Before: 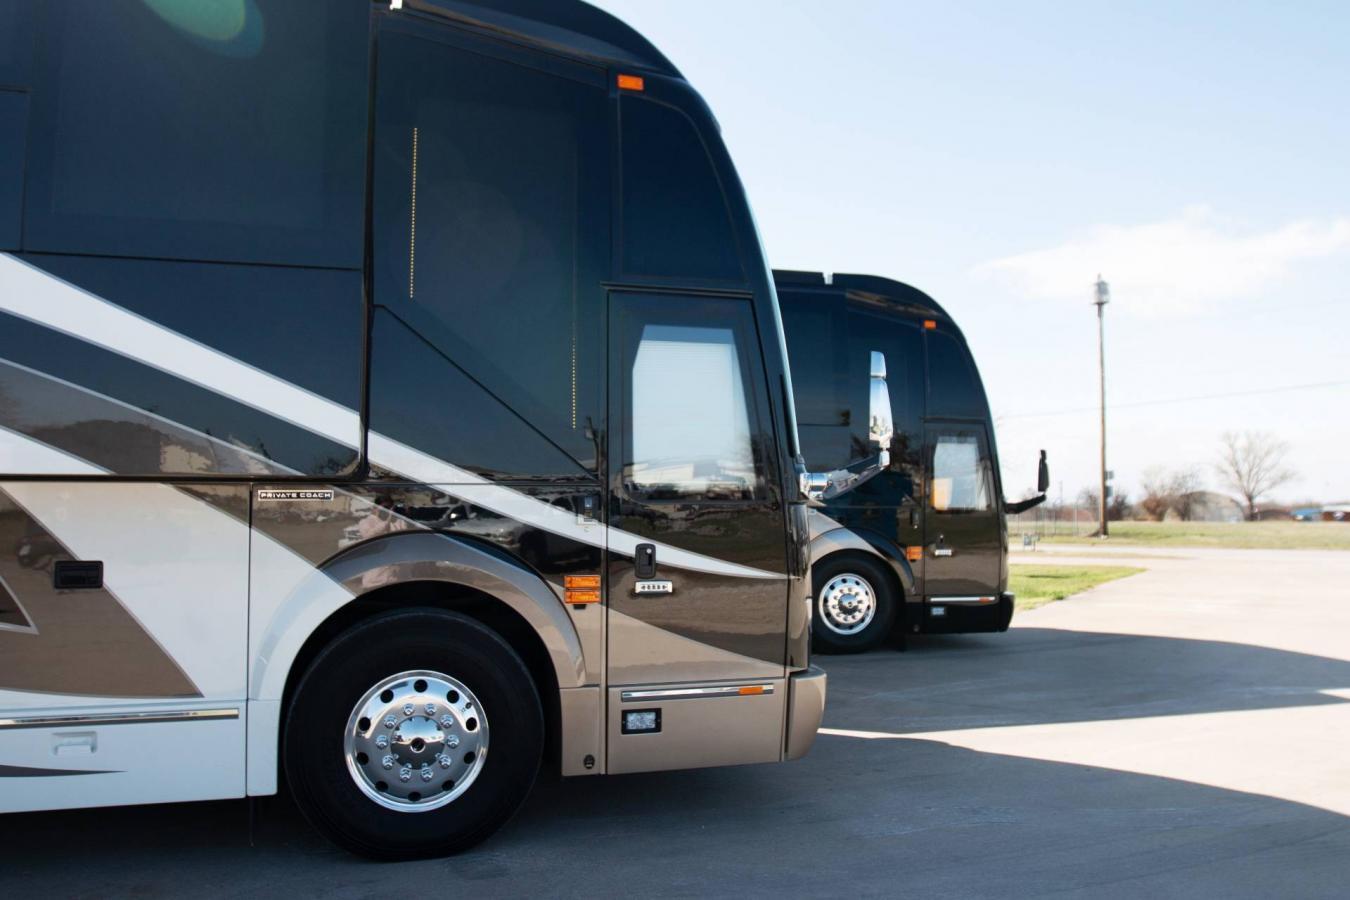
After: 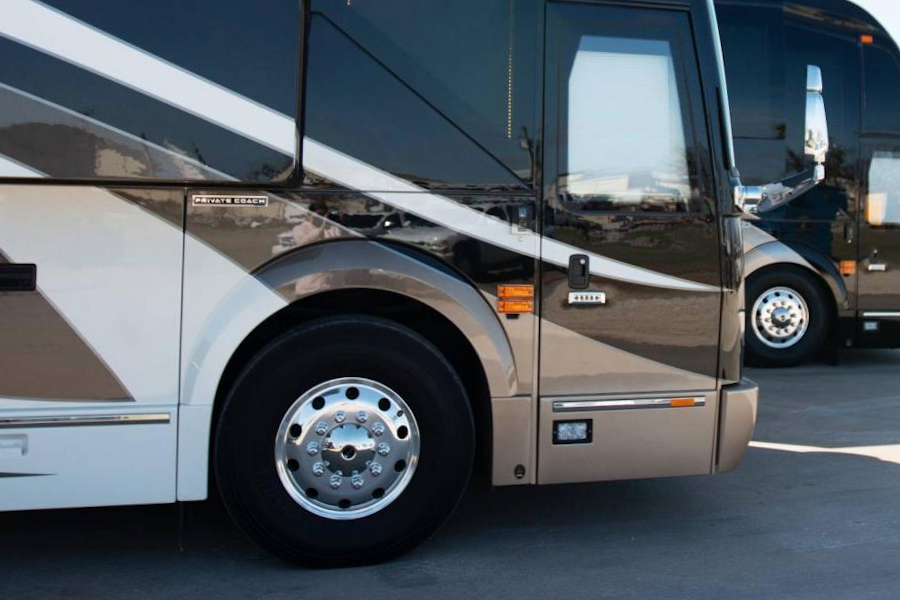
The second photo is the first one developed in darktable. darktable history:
crop and rotate: angle -0.82°, left 3.85%, top 31.828%, right 27.992%
rotate and perspective: automatic cropping original format, crop left 0, crop top 0
